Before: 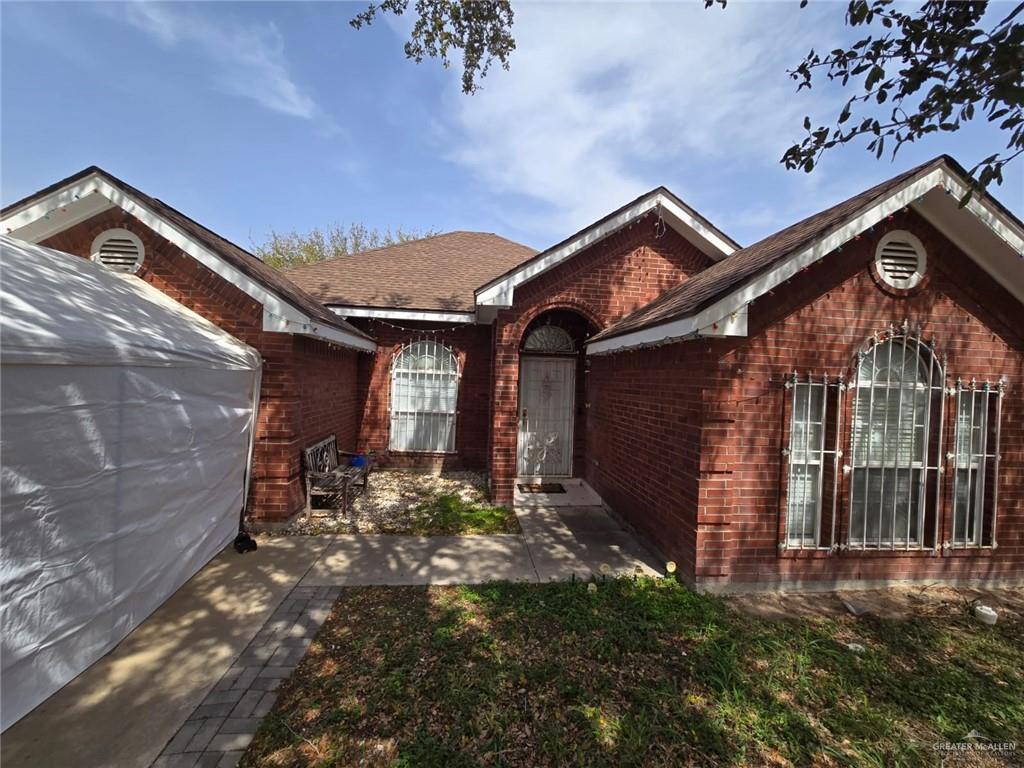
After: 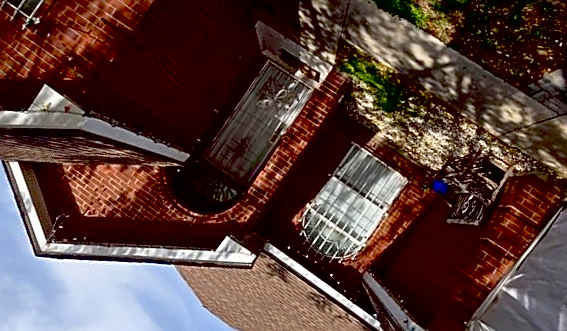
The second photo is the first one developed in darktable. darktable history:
sharpen: on, module defaults
exposure: black level correction 0.057, compensate exposure bias true, compensate highlight preservation false
crop and rotate: angle 147.49°, left 9.107%, top 15.653%, right 4.482%, bottom 17.038%
contrast brightness saturation: saturation -0.056
